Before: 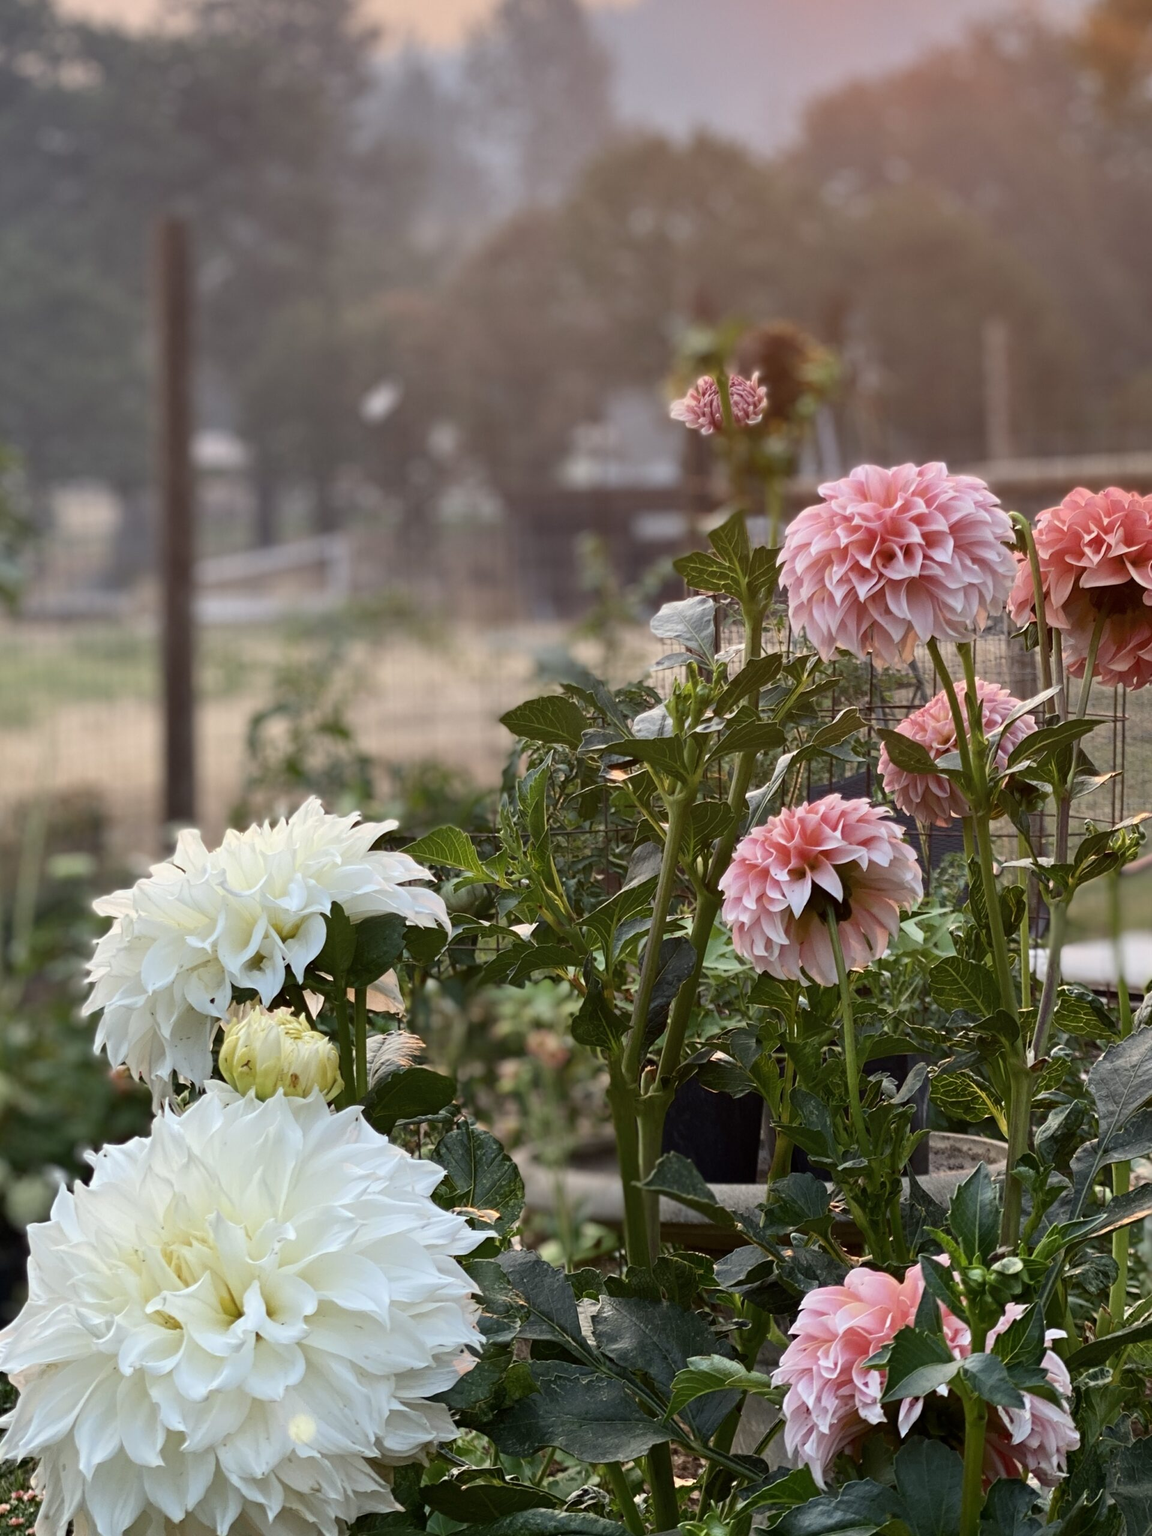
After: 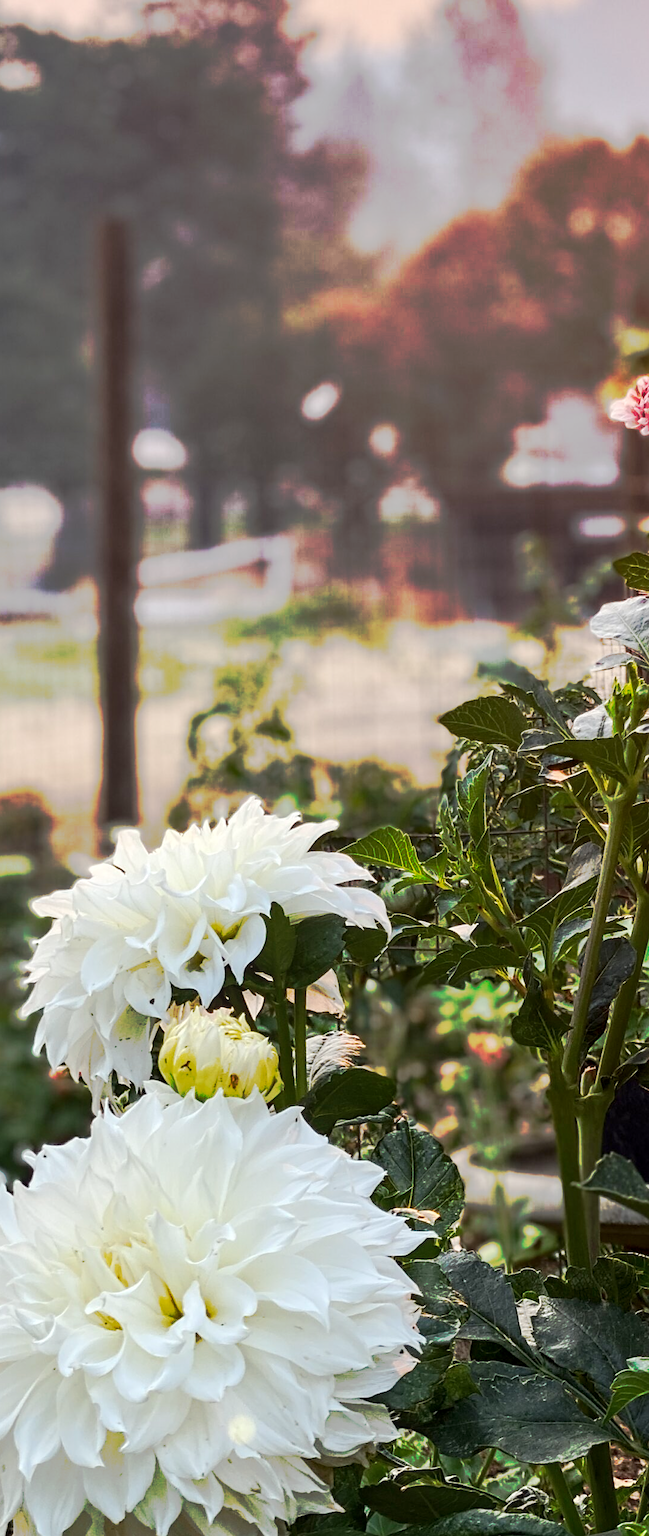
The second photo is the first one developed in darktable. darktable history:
crop: left 5.269%, right 38.369%
sharpen: radius 1.841, amount 0.4, threshold 1.662
tone curve: curves: ch0 [(0, 0) (0.003, 0.003) (0.011, 0.011) (0.025, 0.024) (0.044, 0.043) (0.069, 0.067) (0.1, 0.096) (0.136, 0.131) (0.177, 0.171) (0.224, 0.216) (0.277, 0.267) (0.335, 0.323) (0.399, 0.384) (0.468, 0.451) (0.543, 0.678) (0.623, 0.734) (0.709, 0.795) (0.801, 0.859) (0.898, 0.928) (1, 1)], preserve colors none
local contrast: detail 130%
